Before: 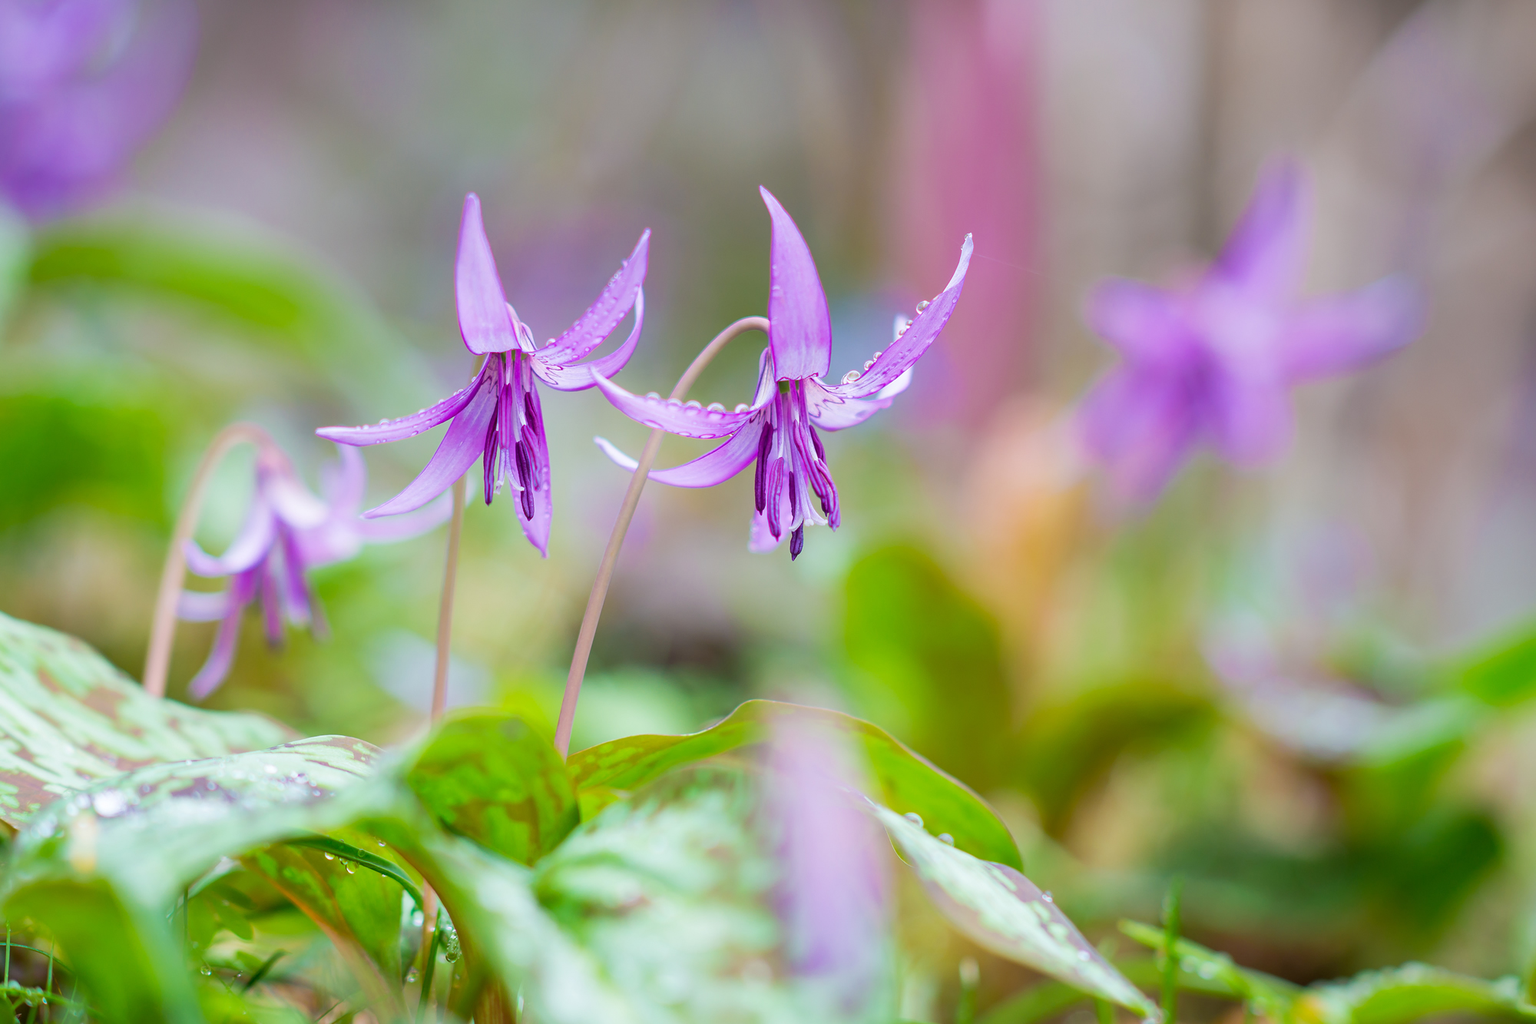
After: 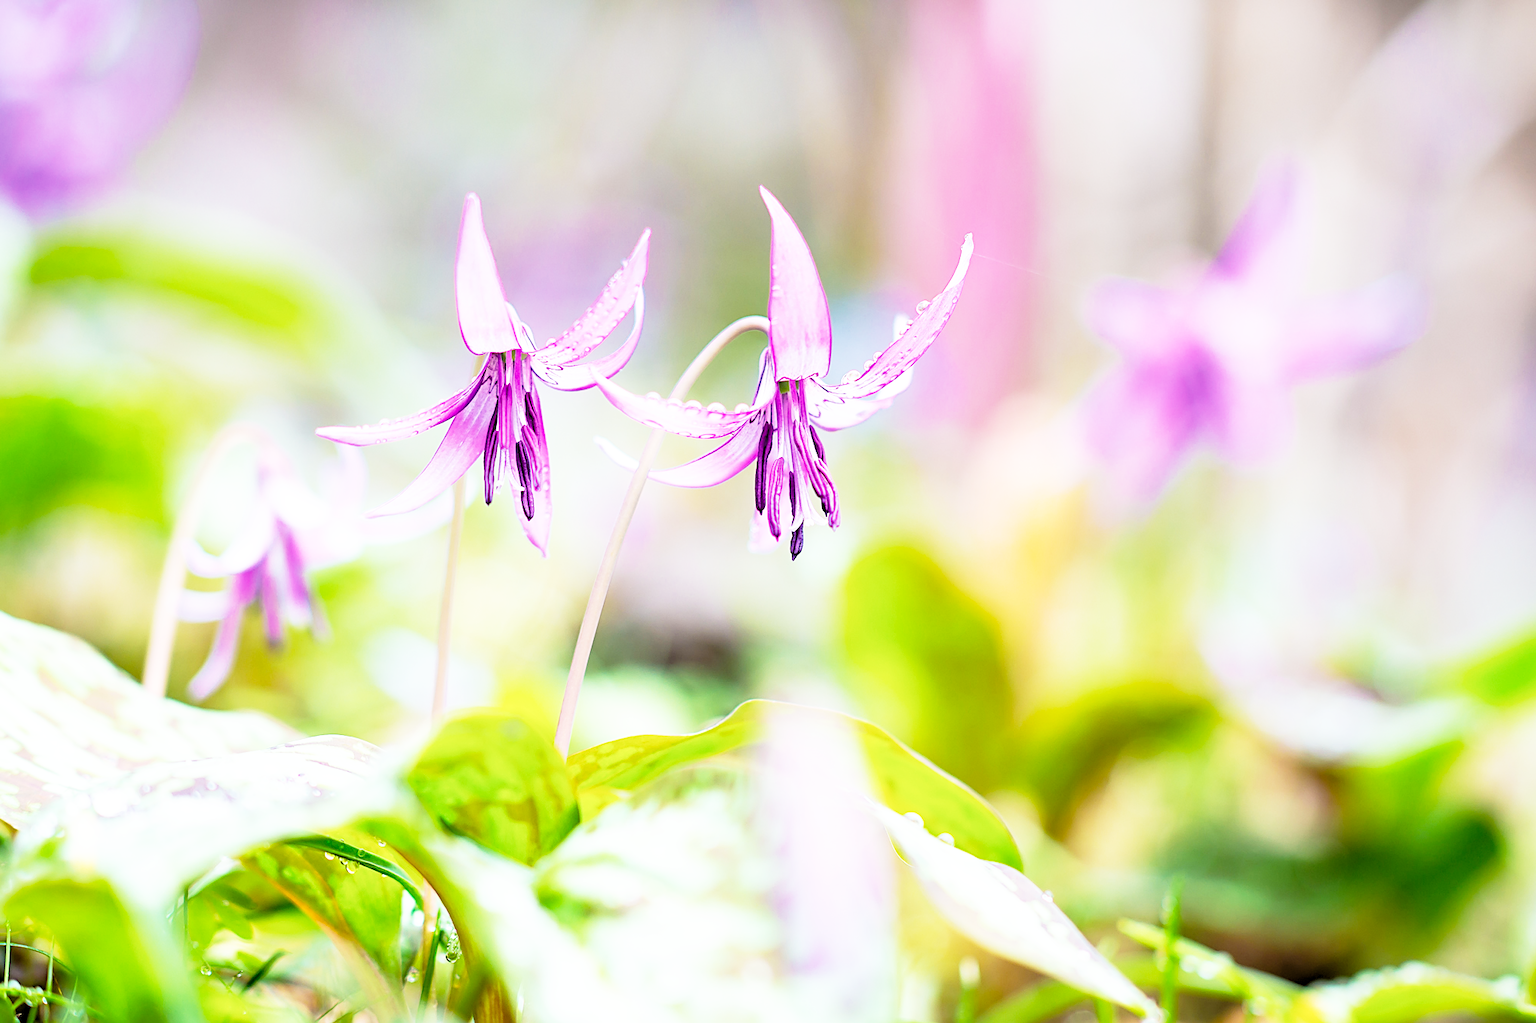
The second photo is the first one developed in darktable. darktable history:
levels: mode automatic, black 0.023%, white 99.97%, levels [0.062, 0.494, 0.925]
sharpen: on, module defaults
exposure: exposure 0.3 EV, compensate highlight preservation false
base curve: curves: ch0 [(0, 0) (0.012, 0.01) (0.073, 0.168) (0.31, 0.711) (0.645, 0.957) (1, 1)], preserve colors none
